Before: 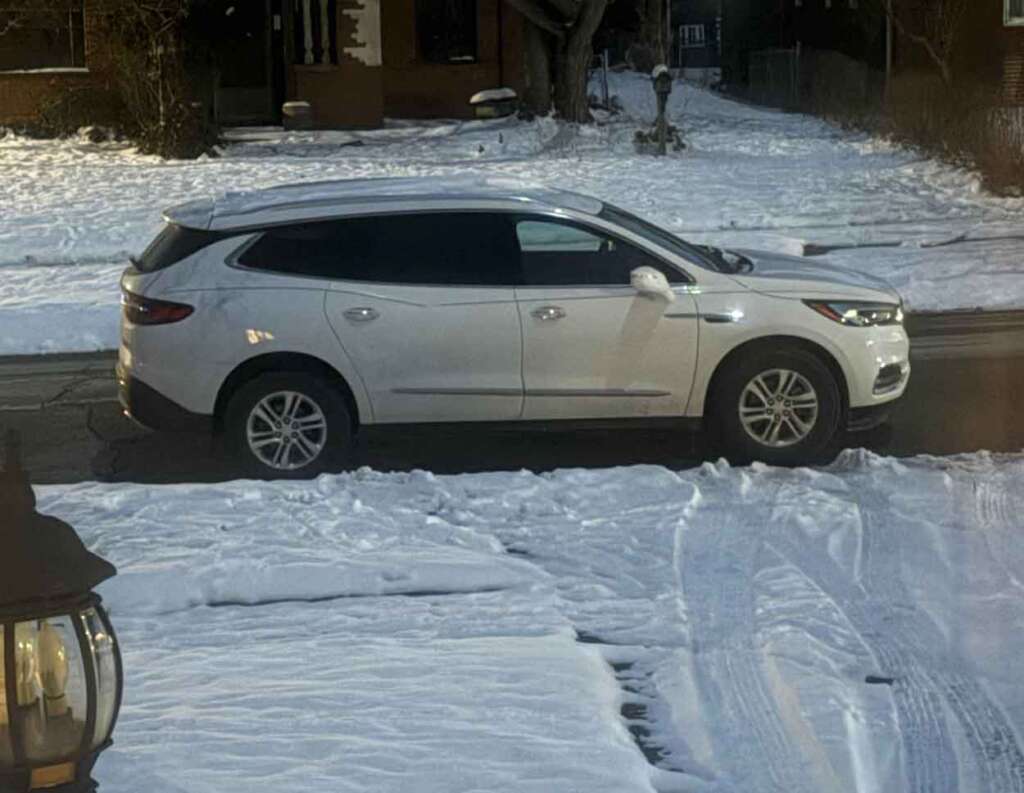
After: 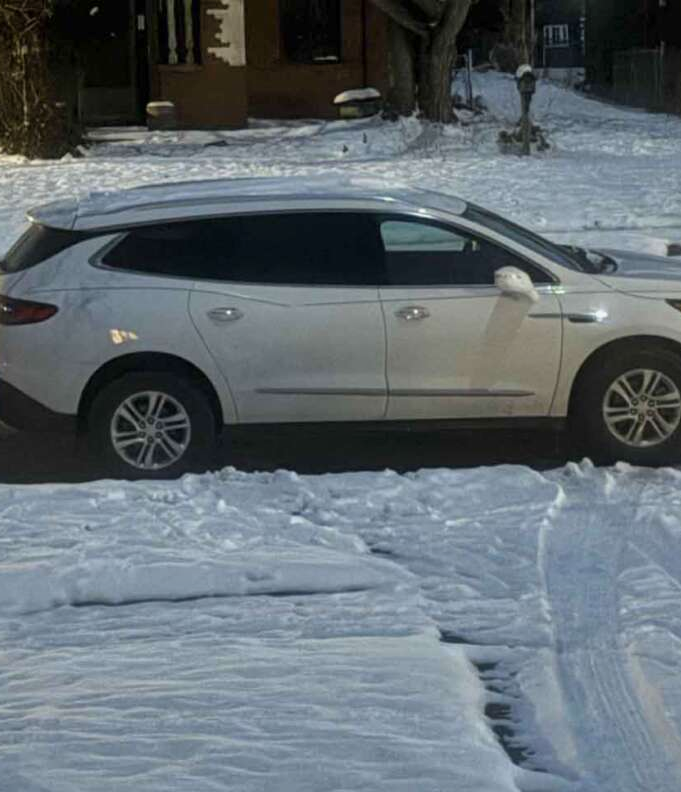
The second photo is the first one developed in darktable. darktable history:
crop and rotate: left 13.373%, right 20.042%
shadows and highlights: white point adjustment -3.54, highlights -63.39, soften with gaussian
